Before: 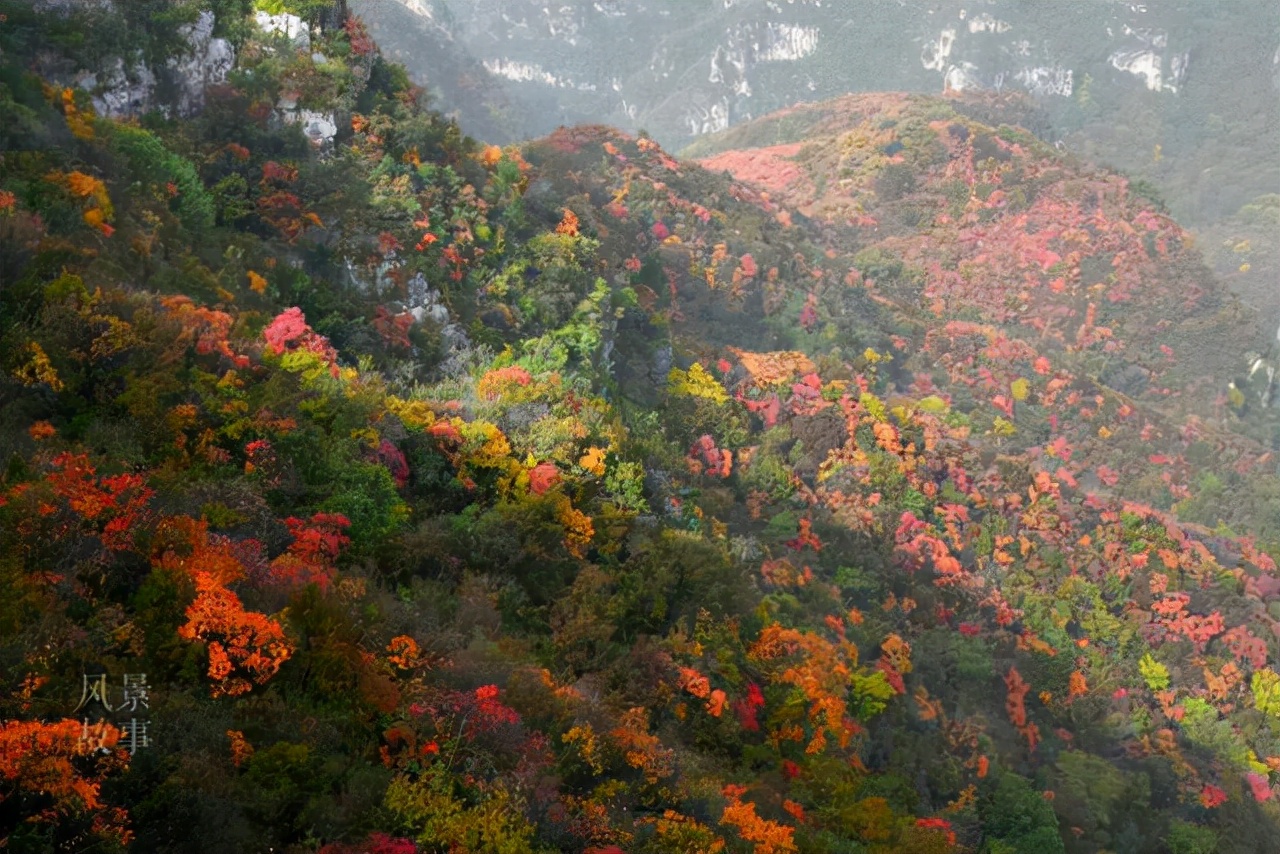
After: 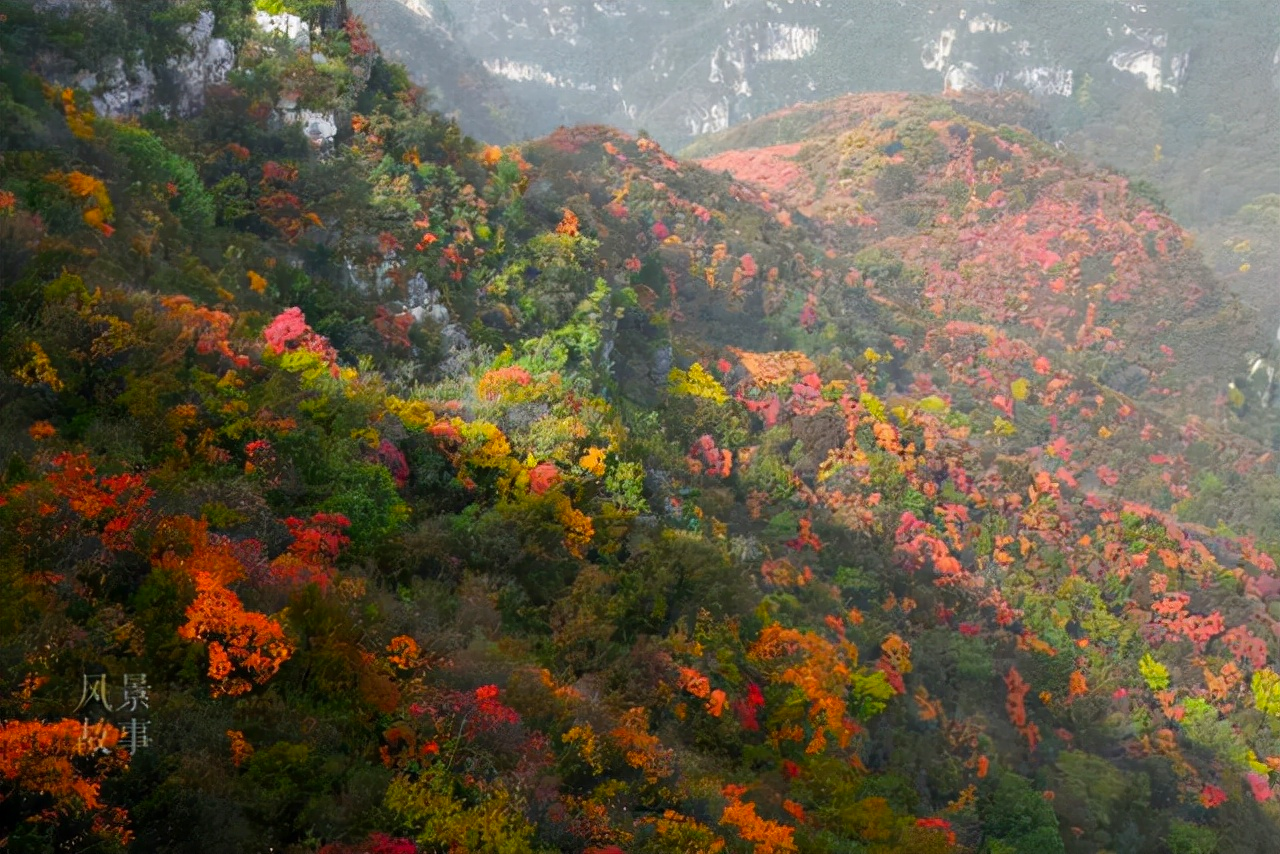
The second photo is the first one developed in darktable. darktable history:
color balance rgb: perceptual saturation grading › global saturation 10%, global vibrance 10%
white balance: red 1, blue 1
